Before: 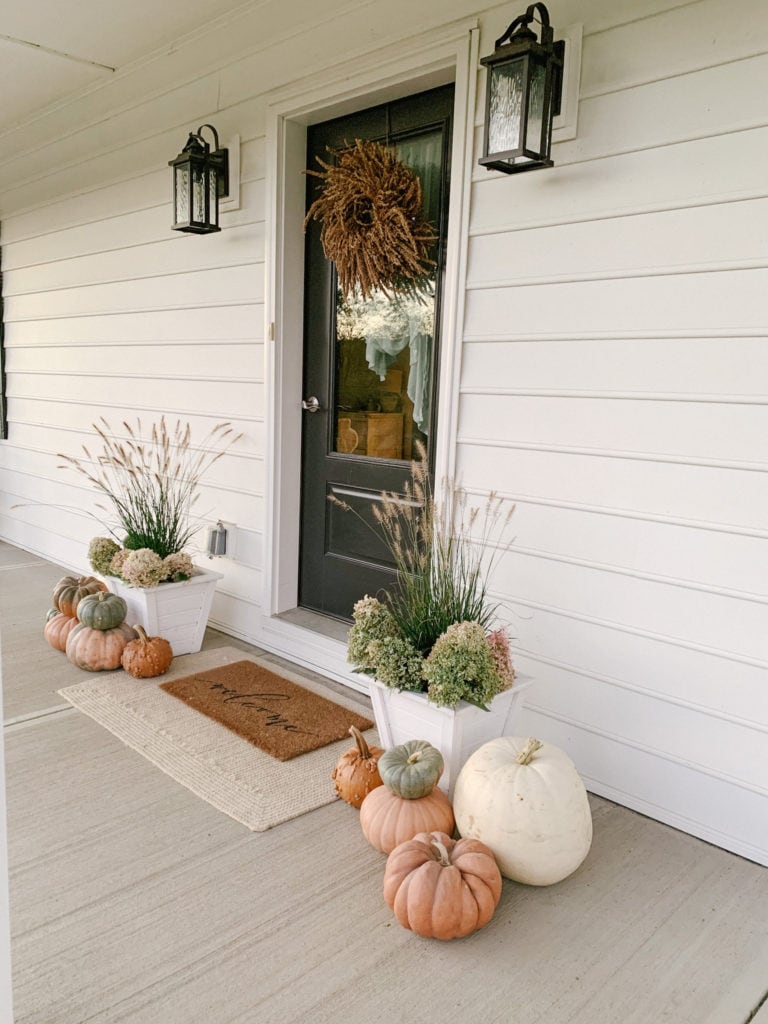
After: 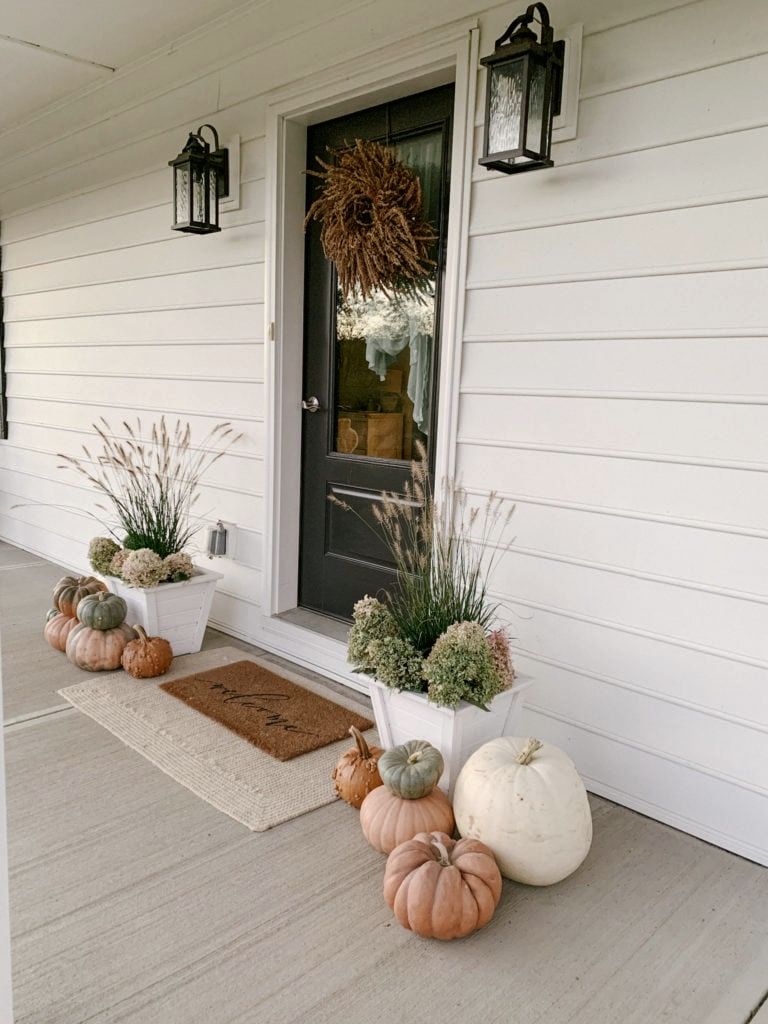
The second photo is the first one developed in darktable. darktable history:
color correction: saturation 0.85
contrast brightness saturation: brightness -0.09
